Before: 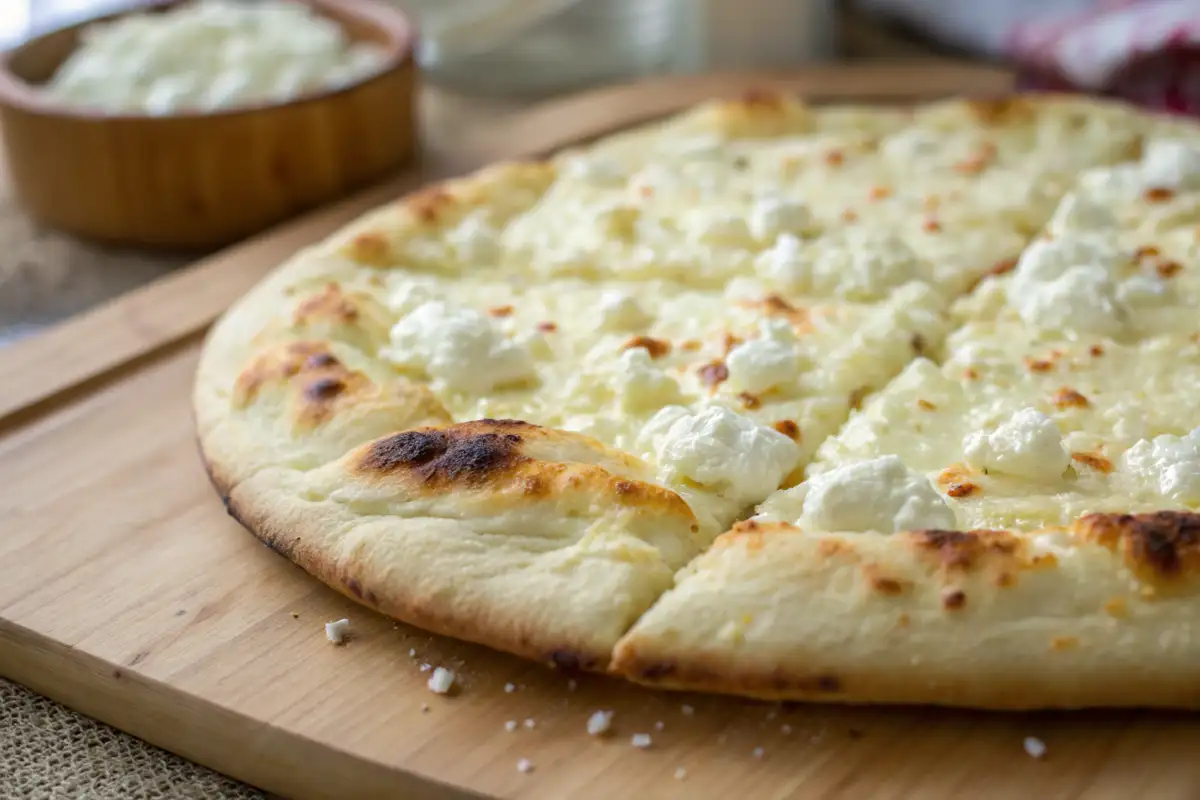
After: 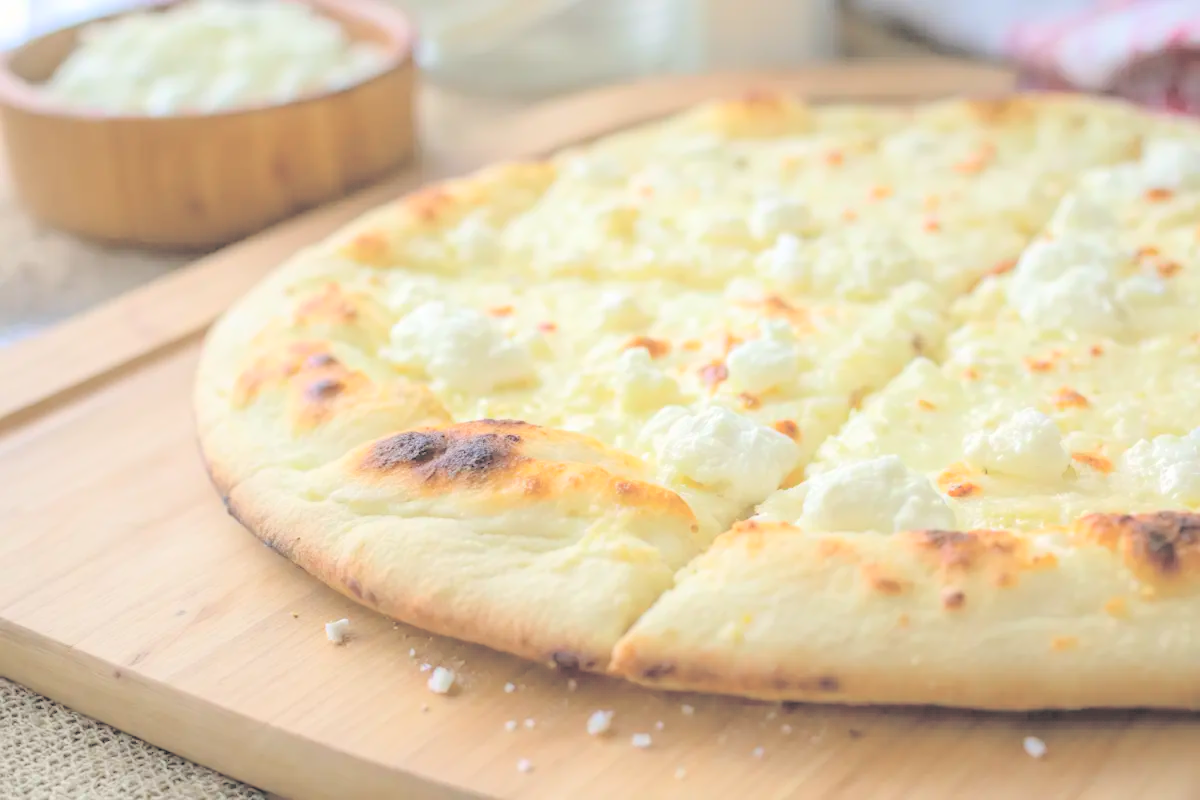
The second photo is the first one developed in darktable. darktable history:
contrast brightness saturation: brightness 1
base curve: curves: ch0 [(0, 0) (0.472, 0.455) (1, 1)], preserve colors none
